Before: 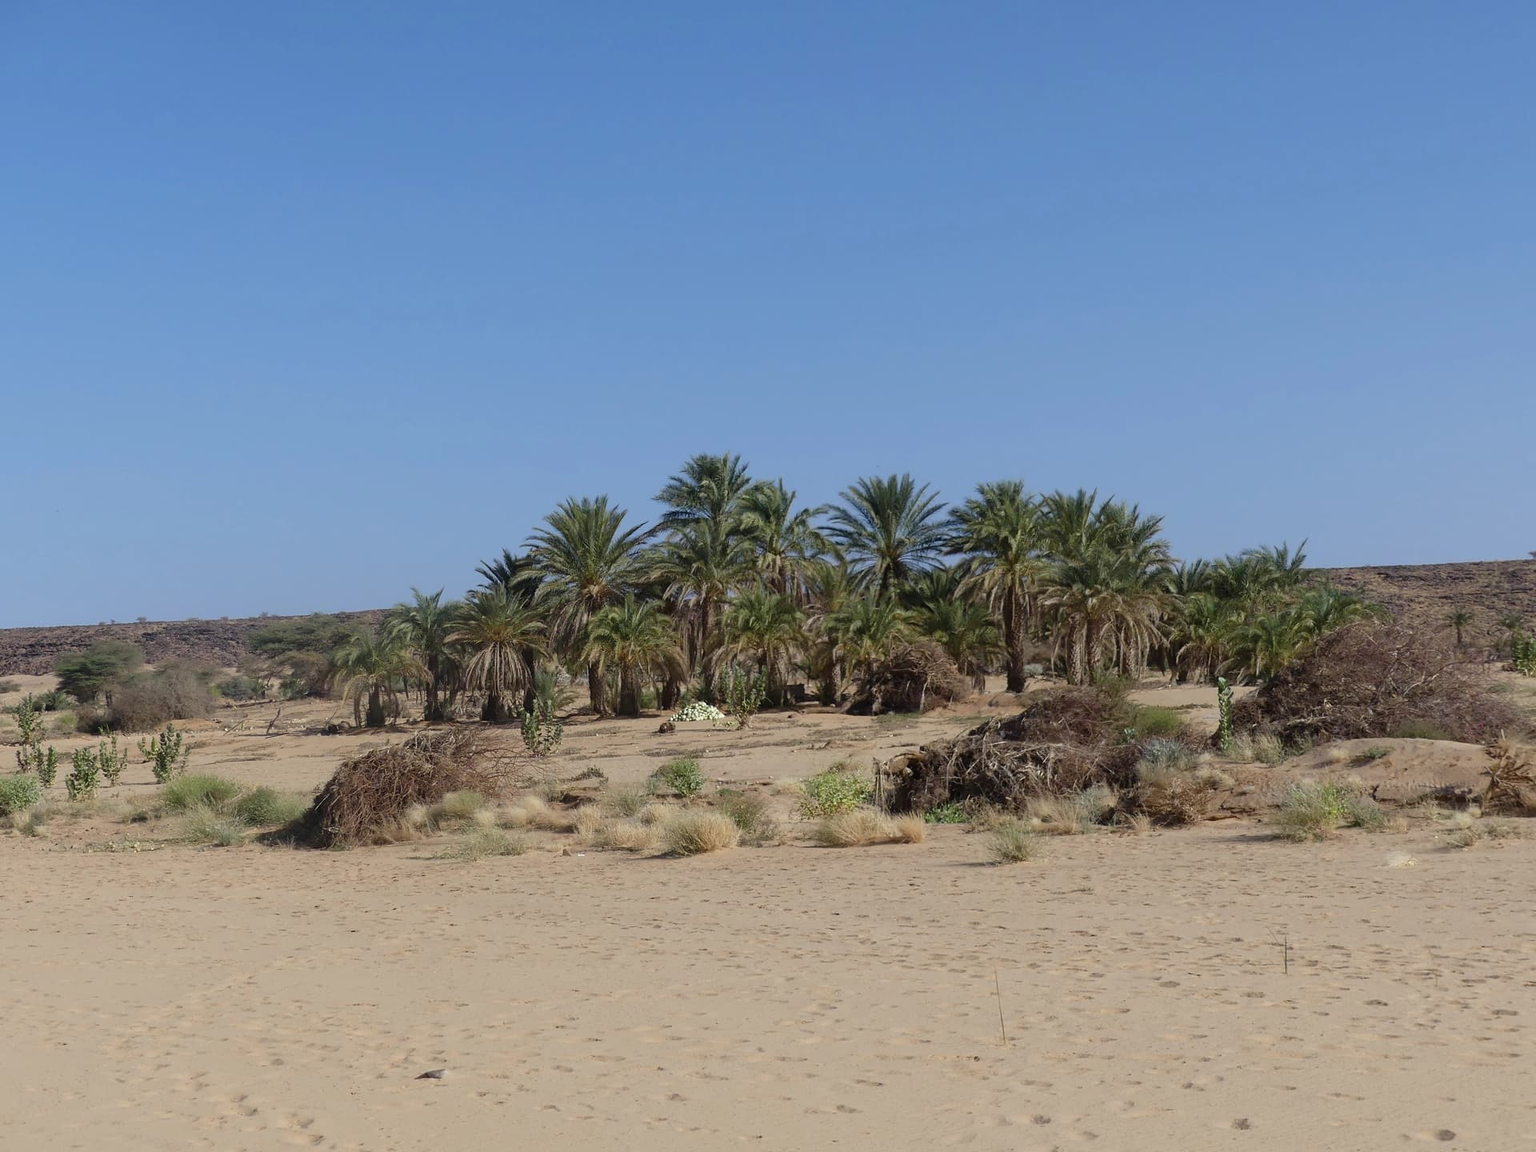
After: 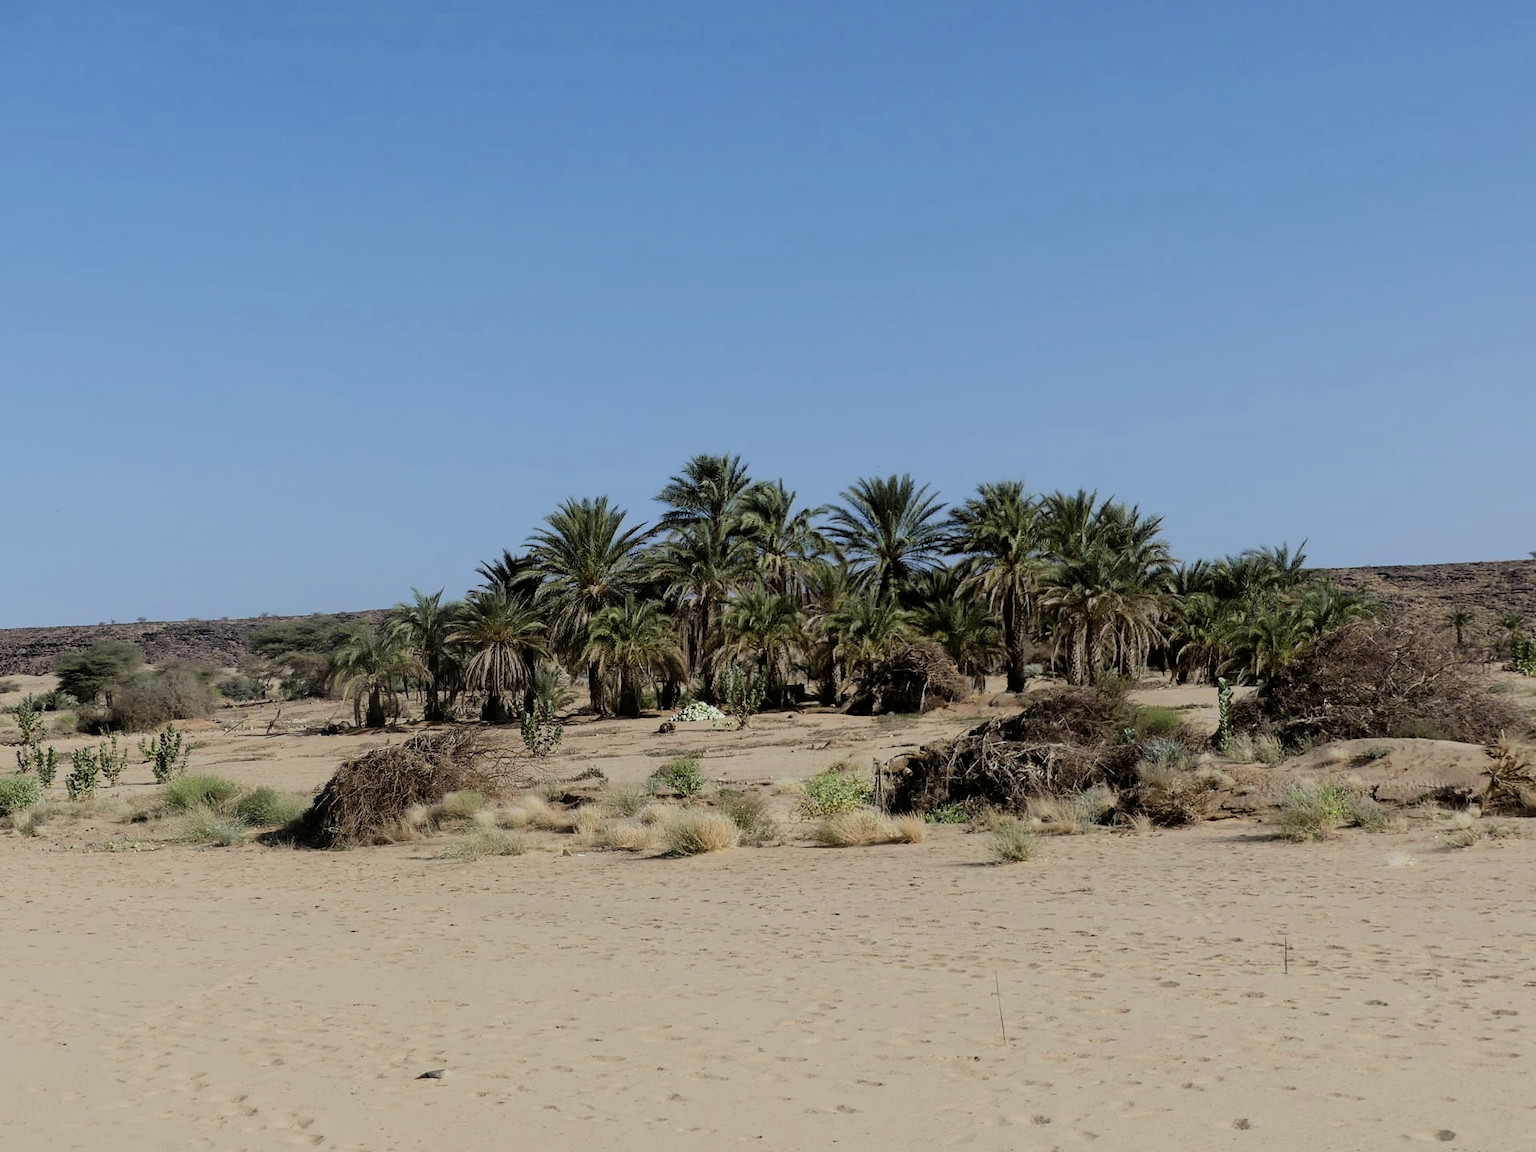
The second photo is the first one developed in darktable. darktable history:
local contrast: mode bilateral grid, contrast 15, coarseness 36, detail 105%, midtone range 0.2
color balance: lift [1.004, 1.002, 1.002, 0.998], gamma [1, 1.007, 1.002, 0.993], gain [1, 0.977, 1.013, 1.023], contrast -3.64%
filmic rgb: black relative exposure -5 EV, hardness 2.88, contrast 1.3, highlights saturation mix -30%
